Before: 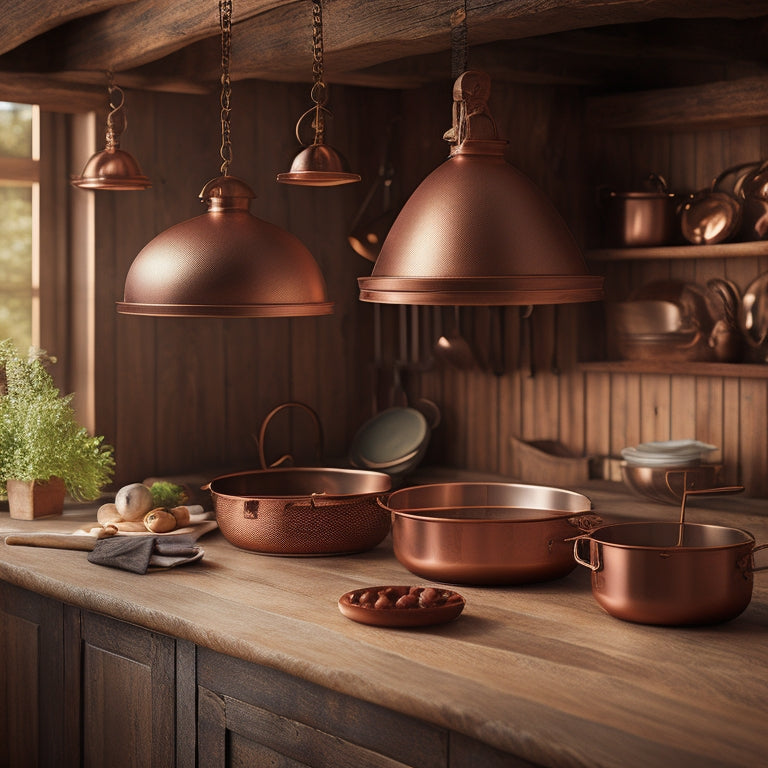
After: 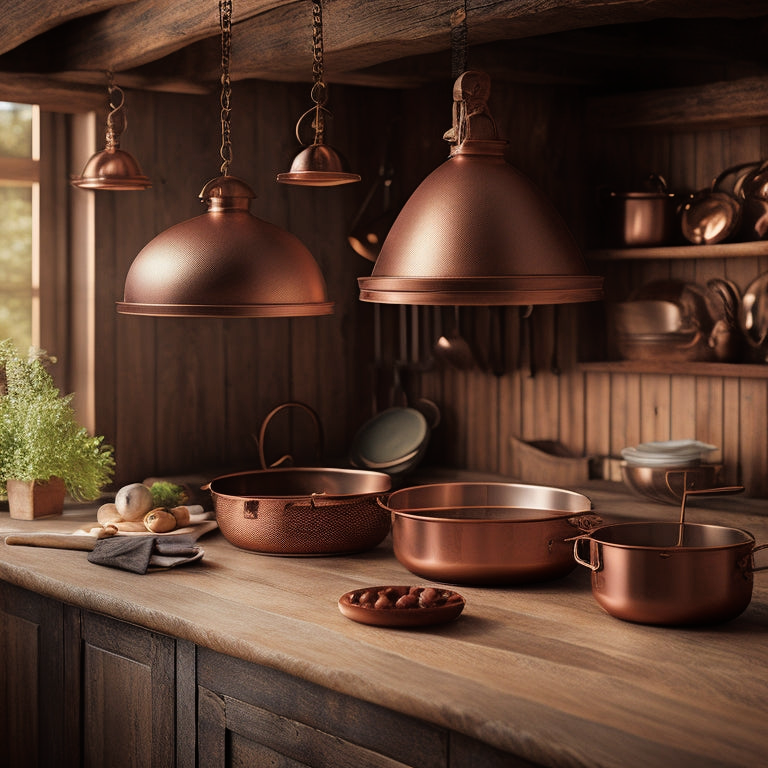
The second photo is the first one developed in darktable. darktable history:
rgb curve: curves: ch0 [(0, 0) (0.136, 0.078) (0.262, 0.245) (0.414, 0.42) (1, 1)], compensate middle gray true, preserve colors basic power
